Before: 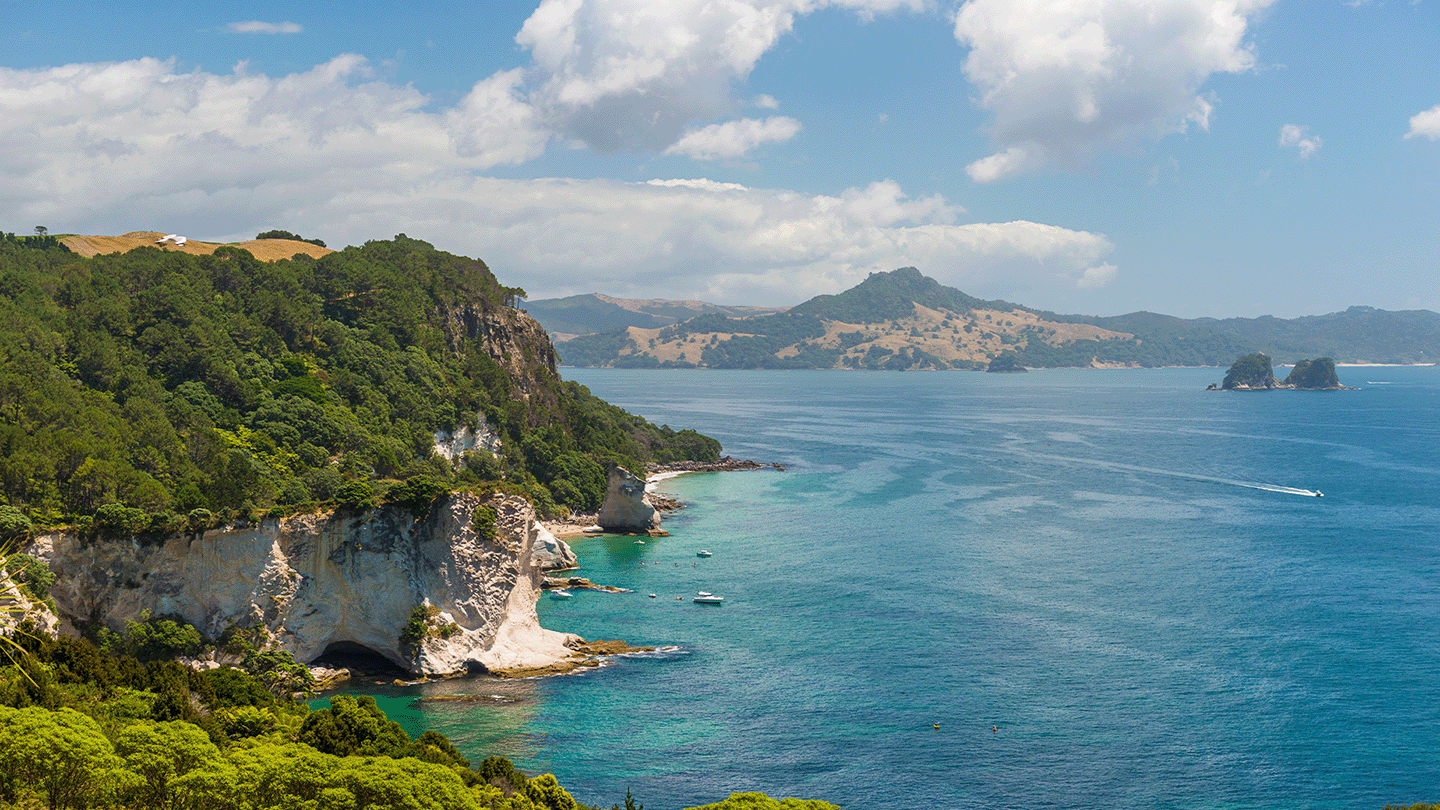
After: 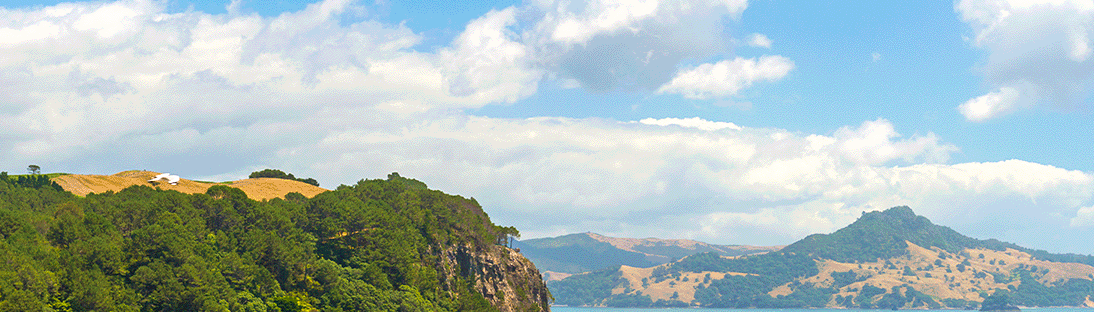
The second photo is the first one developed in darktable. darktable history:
exposure: black level correction 0.001, exposure 0.498 EV, compensate highlight preservation false
crop: left 0.53%, top 7.649%, right 23.497%, bottom 53.774%
color balance rgb: shadows lift › chroma 0.744%, shadows lift › hue 112.23°, linear chroma grading › global chroma 14.68%, perceptual saturation grading › global saturation -0.025%
color correction: highlights b* 3.01
velvia: on, module defaults
